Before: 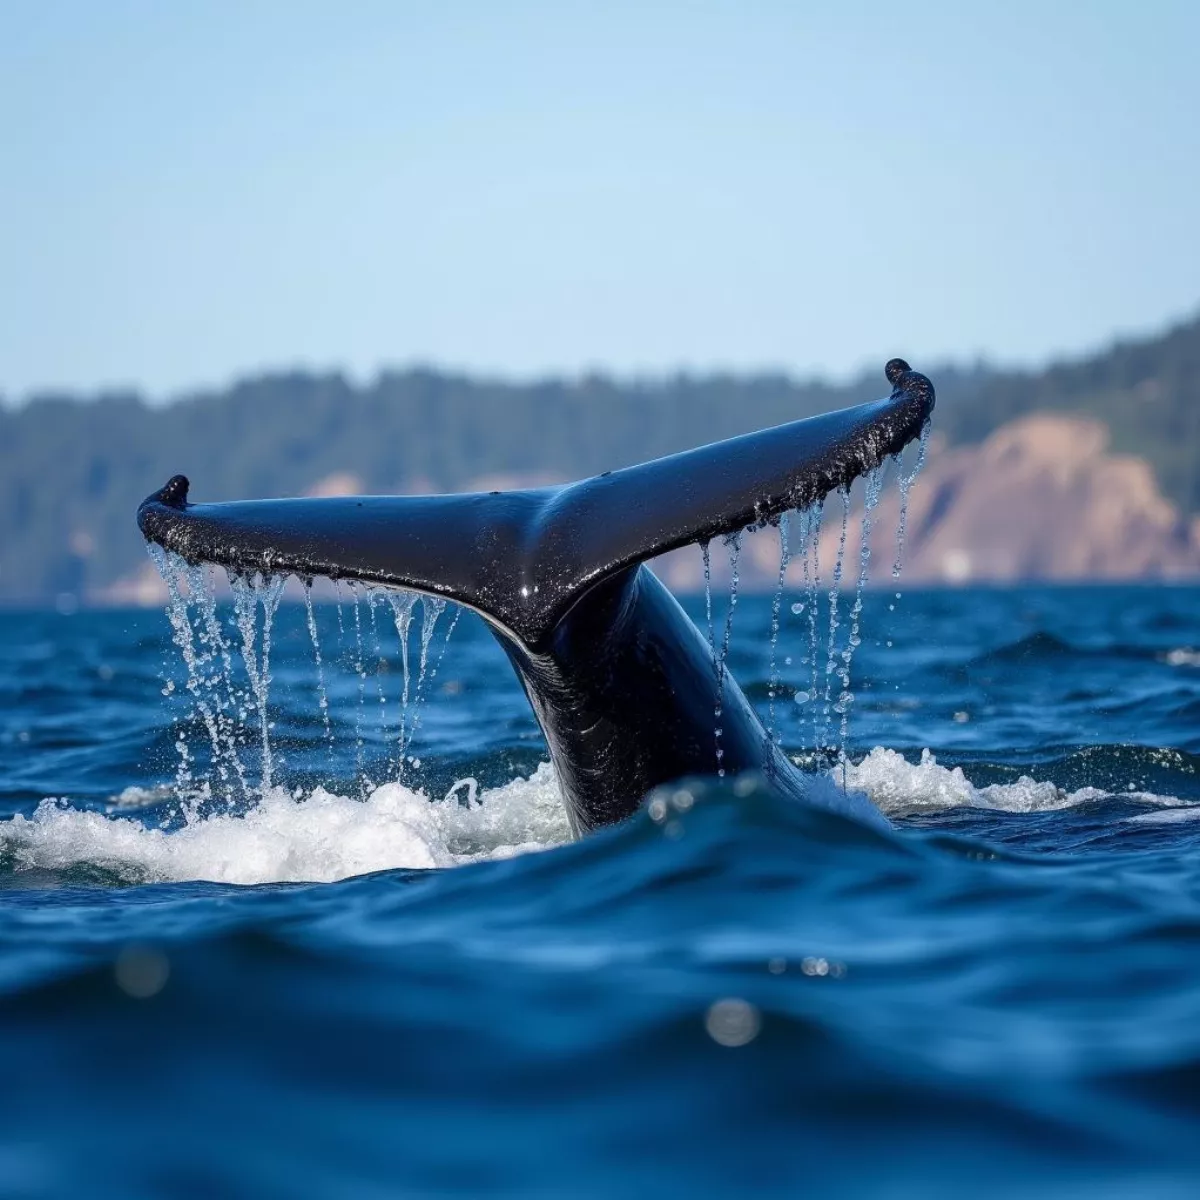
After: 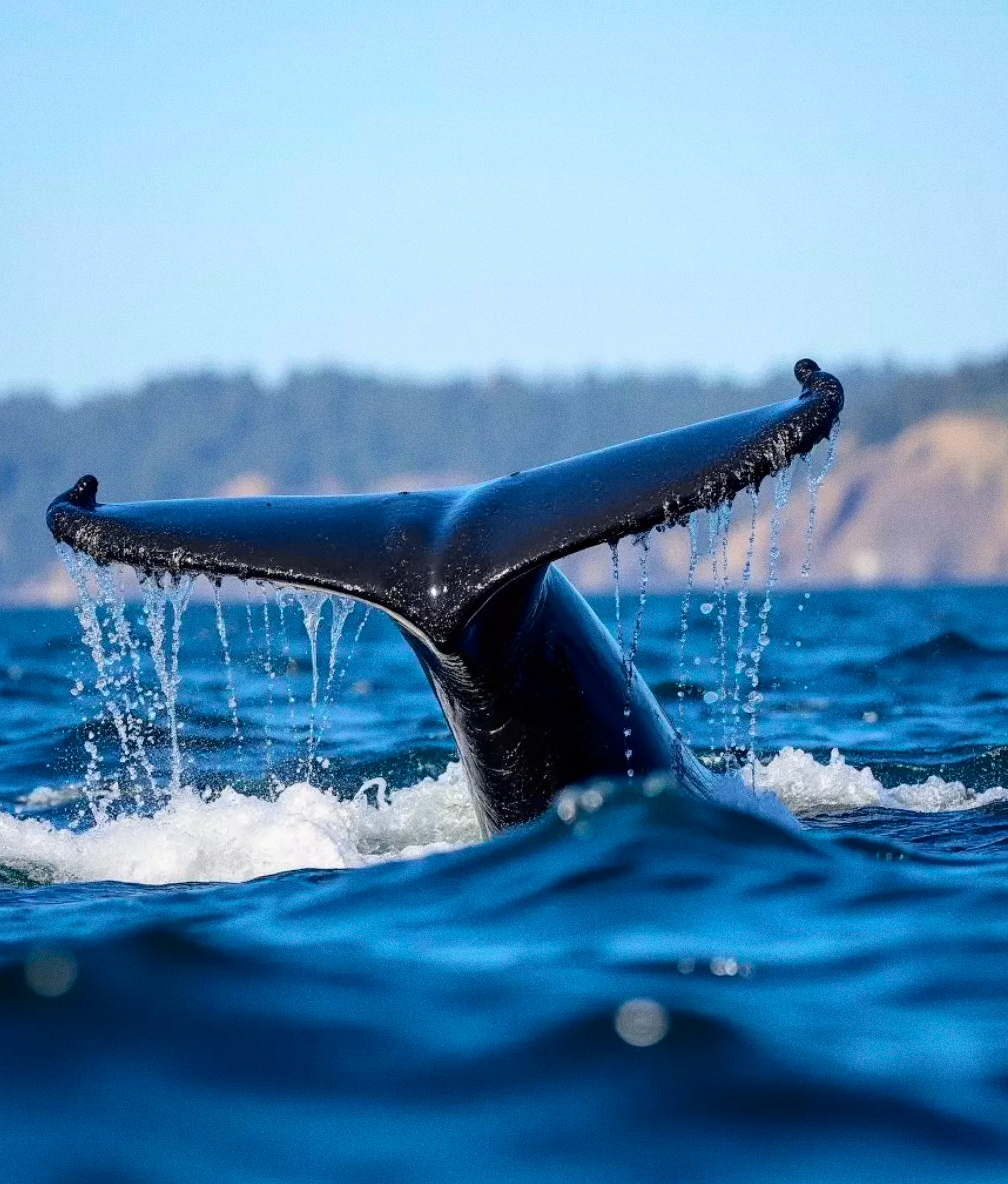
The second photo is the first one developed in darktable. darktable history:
levels: mode automatic
grain: coarseness 3.21 ISO
tone curve: curves: ch0 [(0, 0) (0.068, 0.031) (0.175, 0.139) (0.32, 0.345) (0.495, 0.544) (0.748, 0.762) (0.993, 0.954)]; ch1 [(0, 0) (0.294, 0.184) (0.34, 0.303) (0.371, 0.344) (0.441, 0.408) (0.477, 0.474) (0.499, 0.5) (0.529, 0.523) (0.677, 0.762) (1, 1)]; ch2 [(0, 0) (0.431, 0.419) (0.495, 0.502) (0.524, 0.534) (0.557, 0.56) (0.634, 0.654) (0.728, 0.722) (1, 1)], color space Lab, independent channels, preserve colors none
crop: left 7.598%, right 7.873%
